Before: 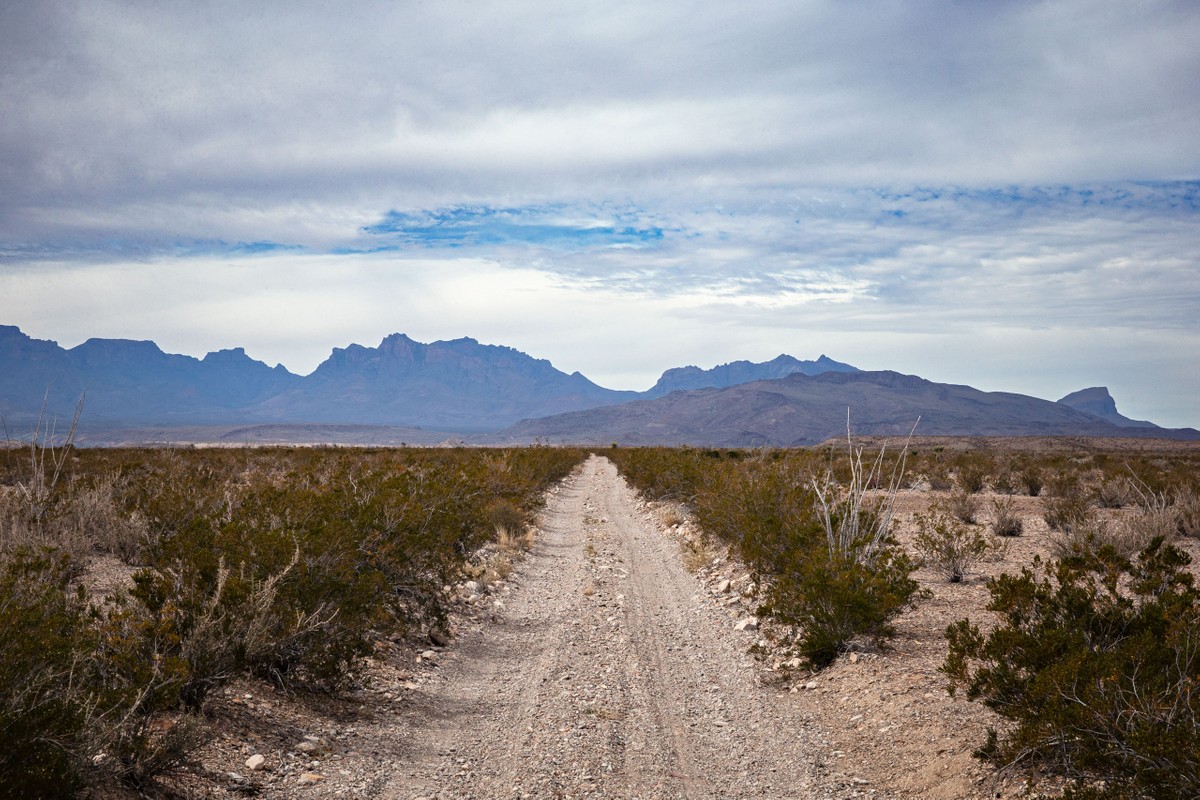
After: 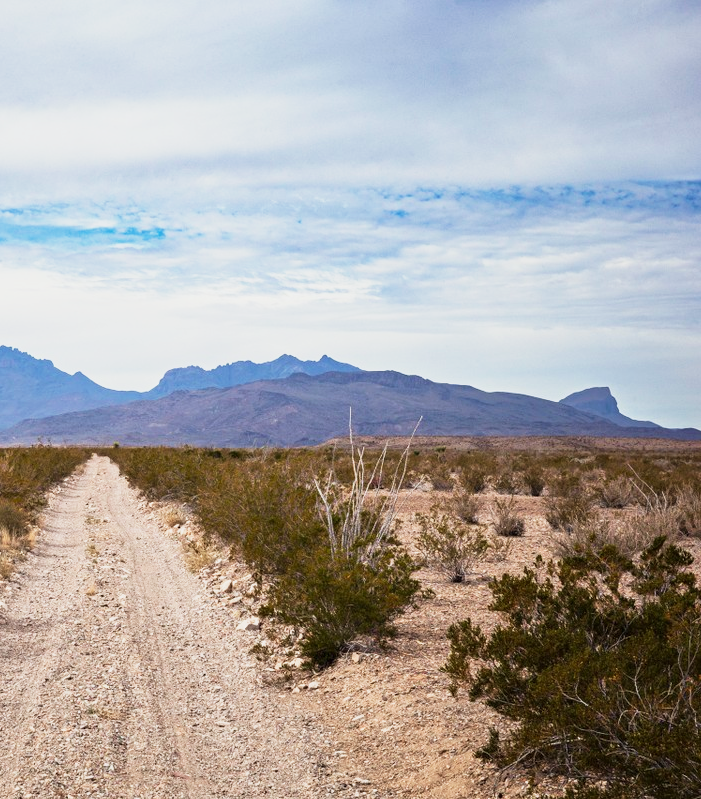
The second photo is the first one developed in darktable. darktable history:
base curve: curves: ch0 [(0, 0) (0.088, 0.125) (0.176, 0.251) (0.354, 0.501) (0.613, 0.749) (1, 0.877)], preserve colors none
crop: left 41.531%
velvia: on, module defaults
